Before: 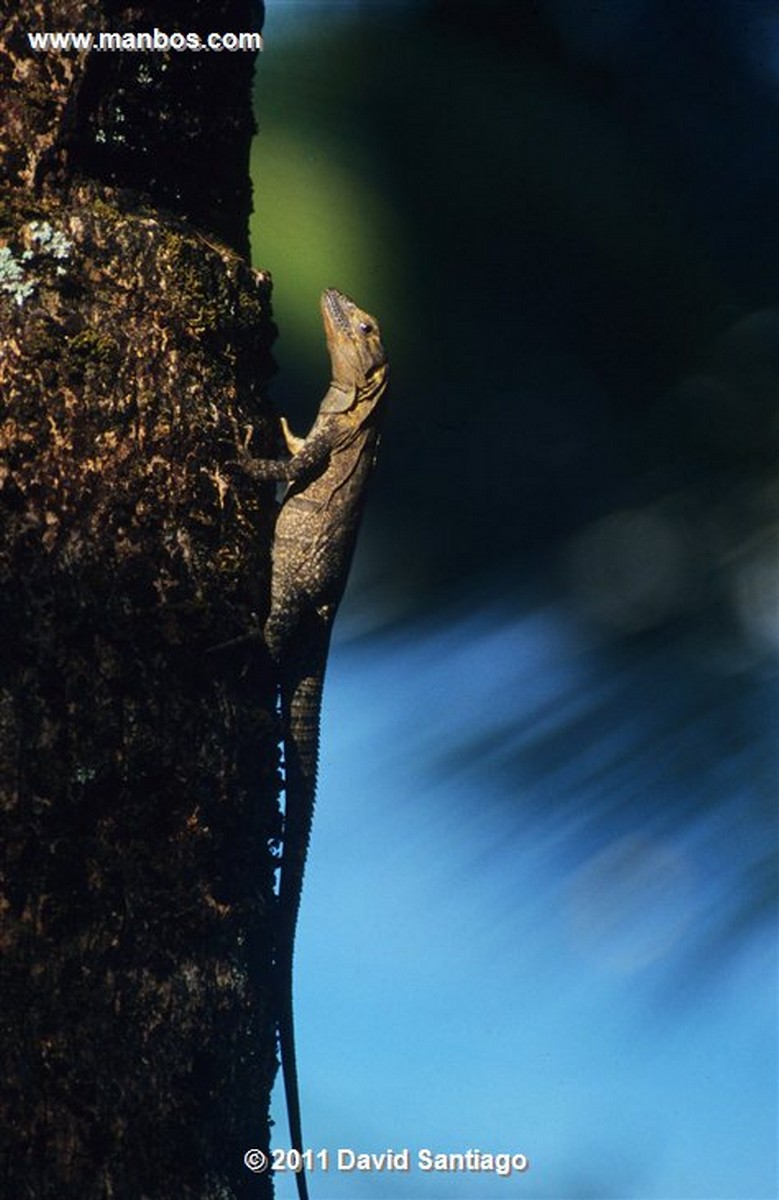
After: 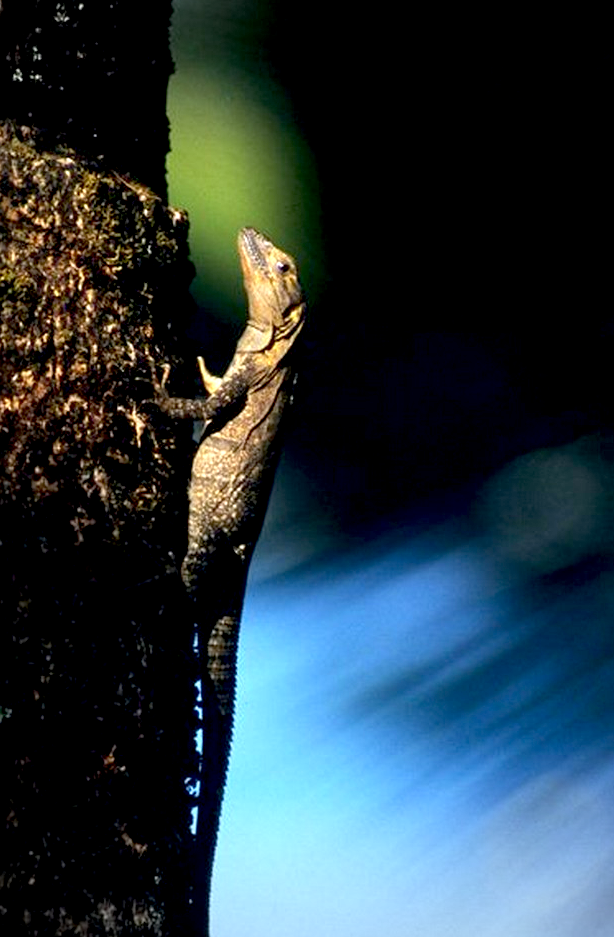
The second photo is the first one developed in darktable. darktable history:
crop and rotate: left 10.77%, top 5.1%, right 10.41%, bottom 16.76%
exposure: black level correction 0.01, exposure 1 EV, compensate highlight preservation false
vignetting: fall-off start 100%, brightness -0.282, width/height ratio 1.31
